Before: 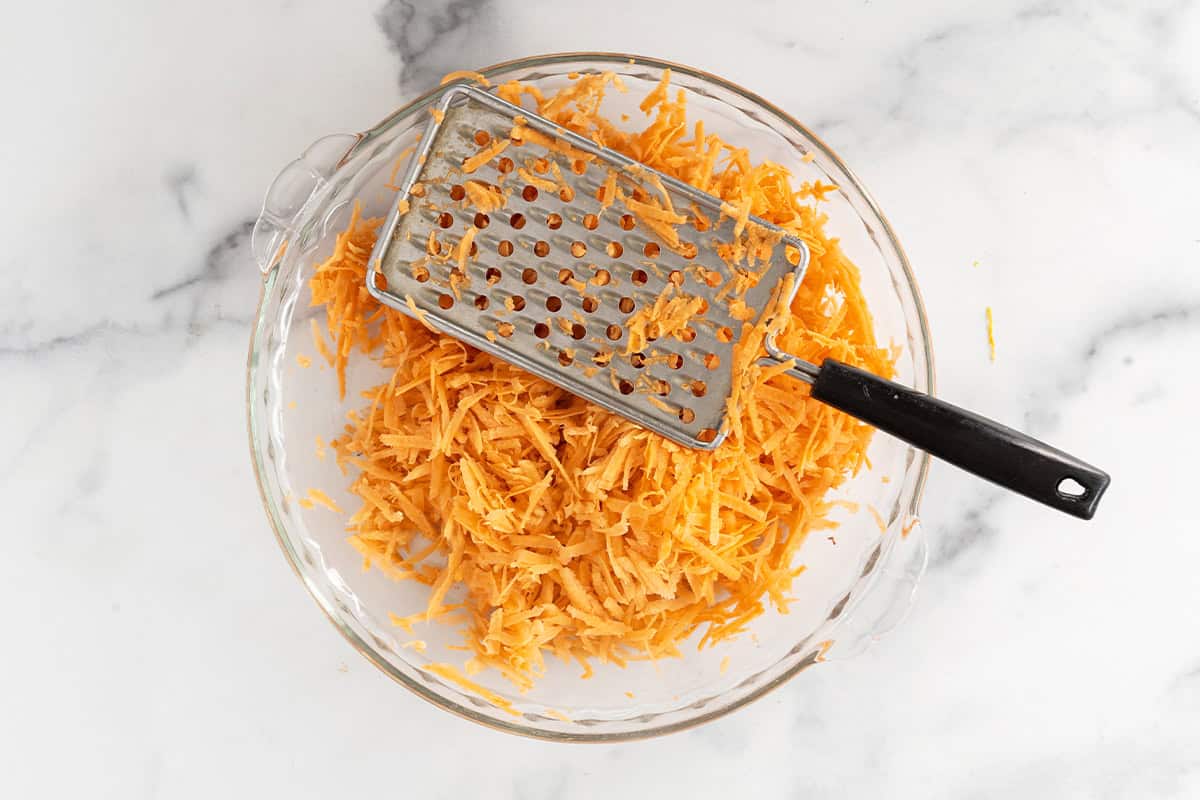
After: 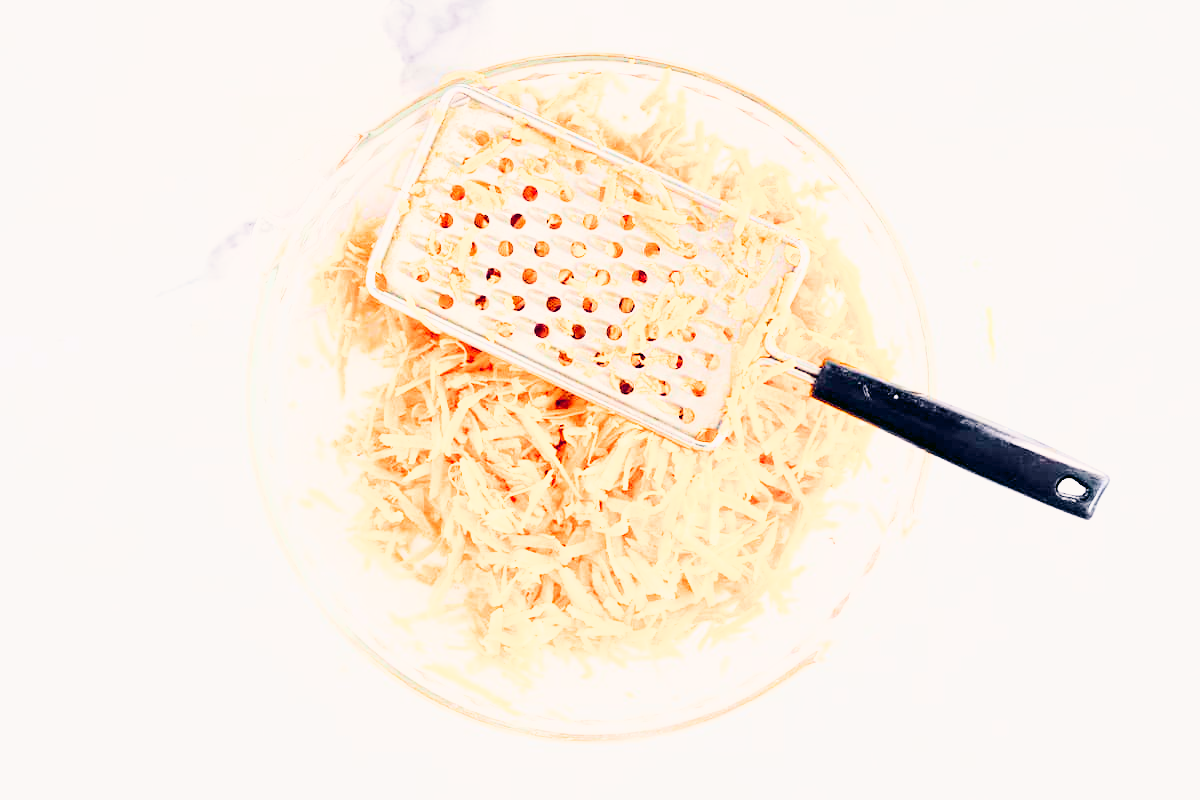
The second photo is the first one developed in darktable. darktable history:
filmic rgb: middle gray luminance 18.42%, black relative exposure -9 EV, white relative exposure 3.75 EV, threshold 6 EV, target black luminance 0%, hardness 4.85, latitude 67.35%, contrast 0.955, highlights saturation mix 20%, shadows ↔ highlights balance 21.36%, add noise in highlights 0, preserve chrominance luminance Y, color science v3 (2019), use custom middle-gray values true, iterations of high-quality reconstruction 0, contrast in highlights soft, enable highlight reconstruction true
exposure: black level correction 0, exposure 2.138 EV, compensate exposure bias true, compensate highlight preservation false
color balance rgb: shadows lift › luminance -41.13%, shadows lift › chroma 14.13%, shadows lift › hue 260°, power › luminance -3.76%, power › chroma 0.56%, power › hue 40.37°, highlights gain › luminance 16.81%, highlights gain › chroma 2.94%, highlights gain › hue 260°, global offset › luminance -0.29%, global offset › chroma 0.31%, global offset › hue 260°, perceptual saturation grading › global saturation 20%, perceptual saturation grading › highlights -13.92%, perceptual saturation grading › shadows 50%
color correction: highlights a* 4.02, highlights b* 4.98, shadows a* -7.55, shadows b* 4.98
tone curve: curves: ch0 [(0, 0) (0.114, 0.083) (0.303, 0.285) (0.447, 0.51) (0.602, 0.697) (0.772, 0.866) (0.999, 0.978)]; ch1 [(0, 0) (0.389, 0.352) (0.458, 0.433) (0.486, 0.474) (0.509, 0.505) (0.535, 0.528) (0.57, 0.579) (0.696, 0.706) (1, 1)]; ch2 [(0, 0) (0.369, 0.388) (0.449, 0.431) (0.501, 0.5) (0.528, 0.527) (0.589, 0.608) (0.697, 0.721) (1, 1)], color space Lab, independent channels, preserve colors none
